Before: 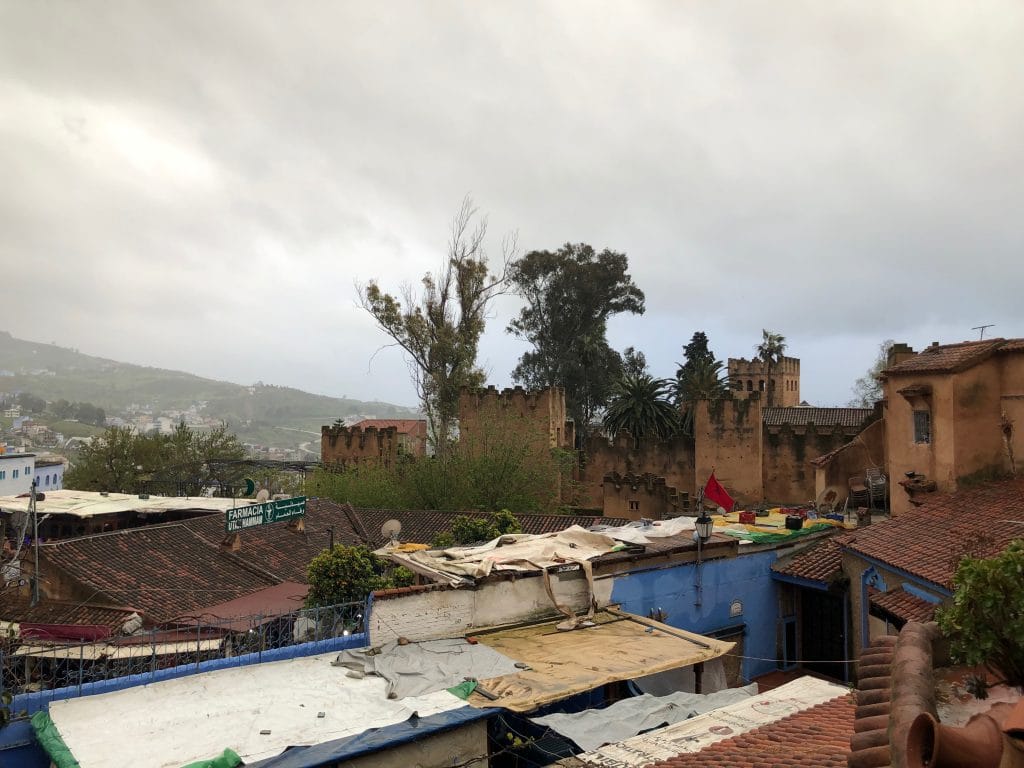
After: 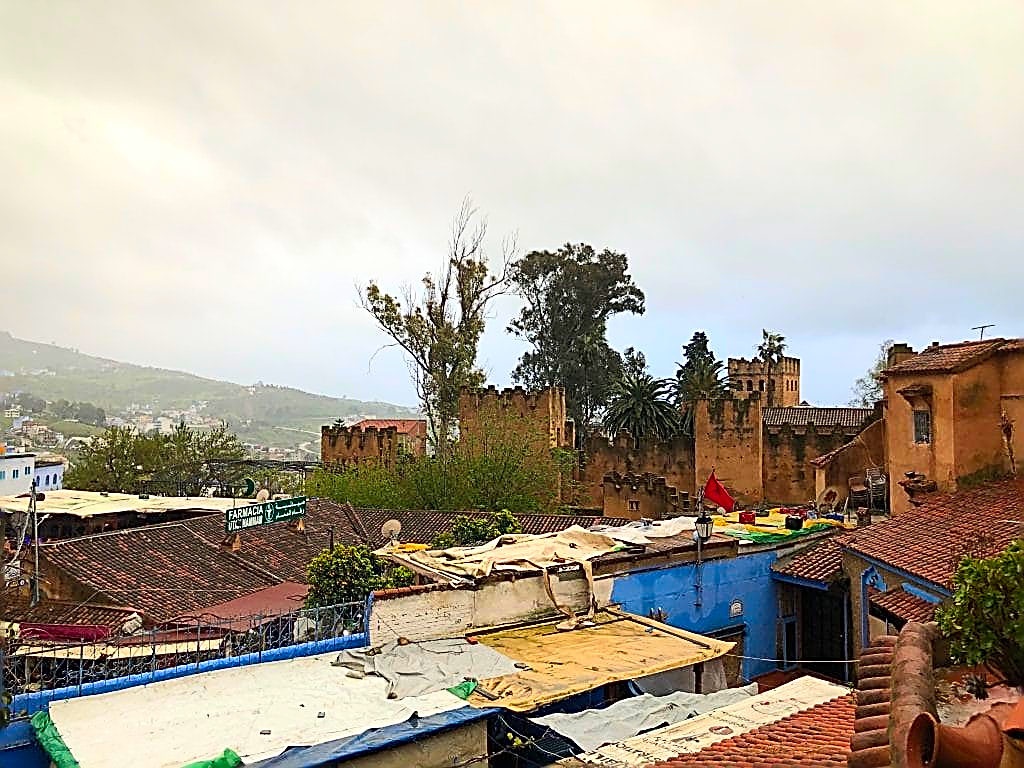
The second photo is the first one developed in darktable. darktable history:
sharpen: amount 1.849
contrast brightness saturation: contrast 0.203, brightness 0.191, saturation 0.792
